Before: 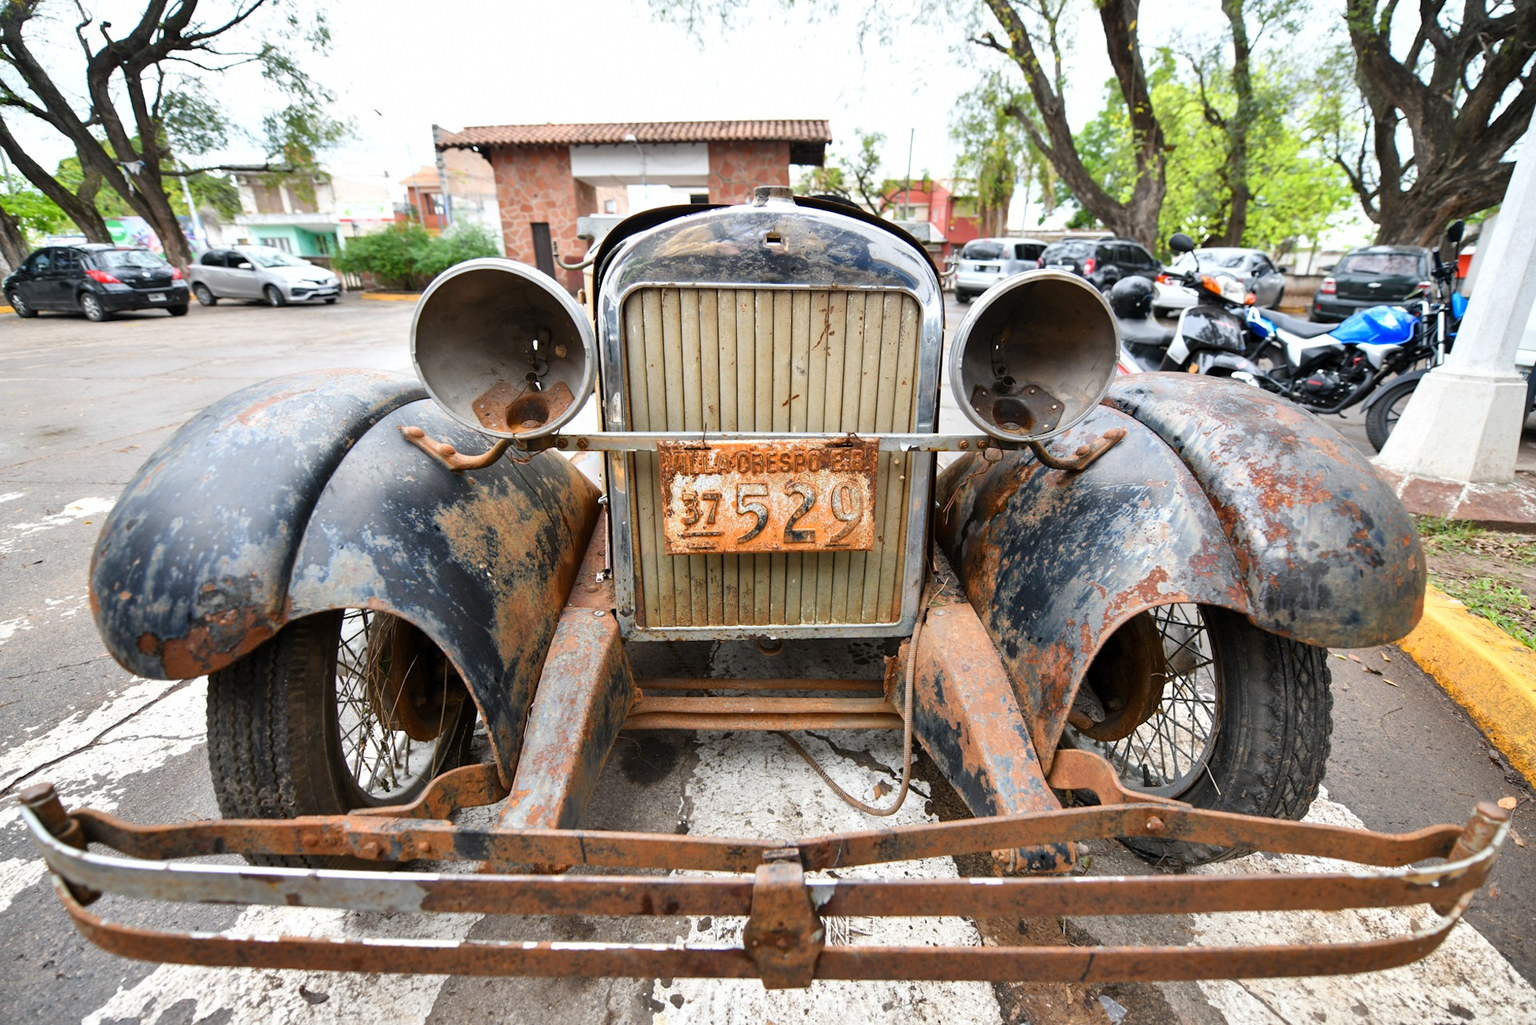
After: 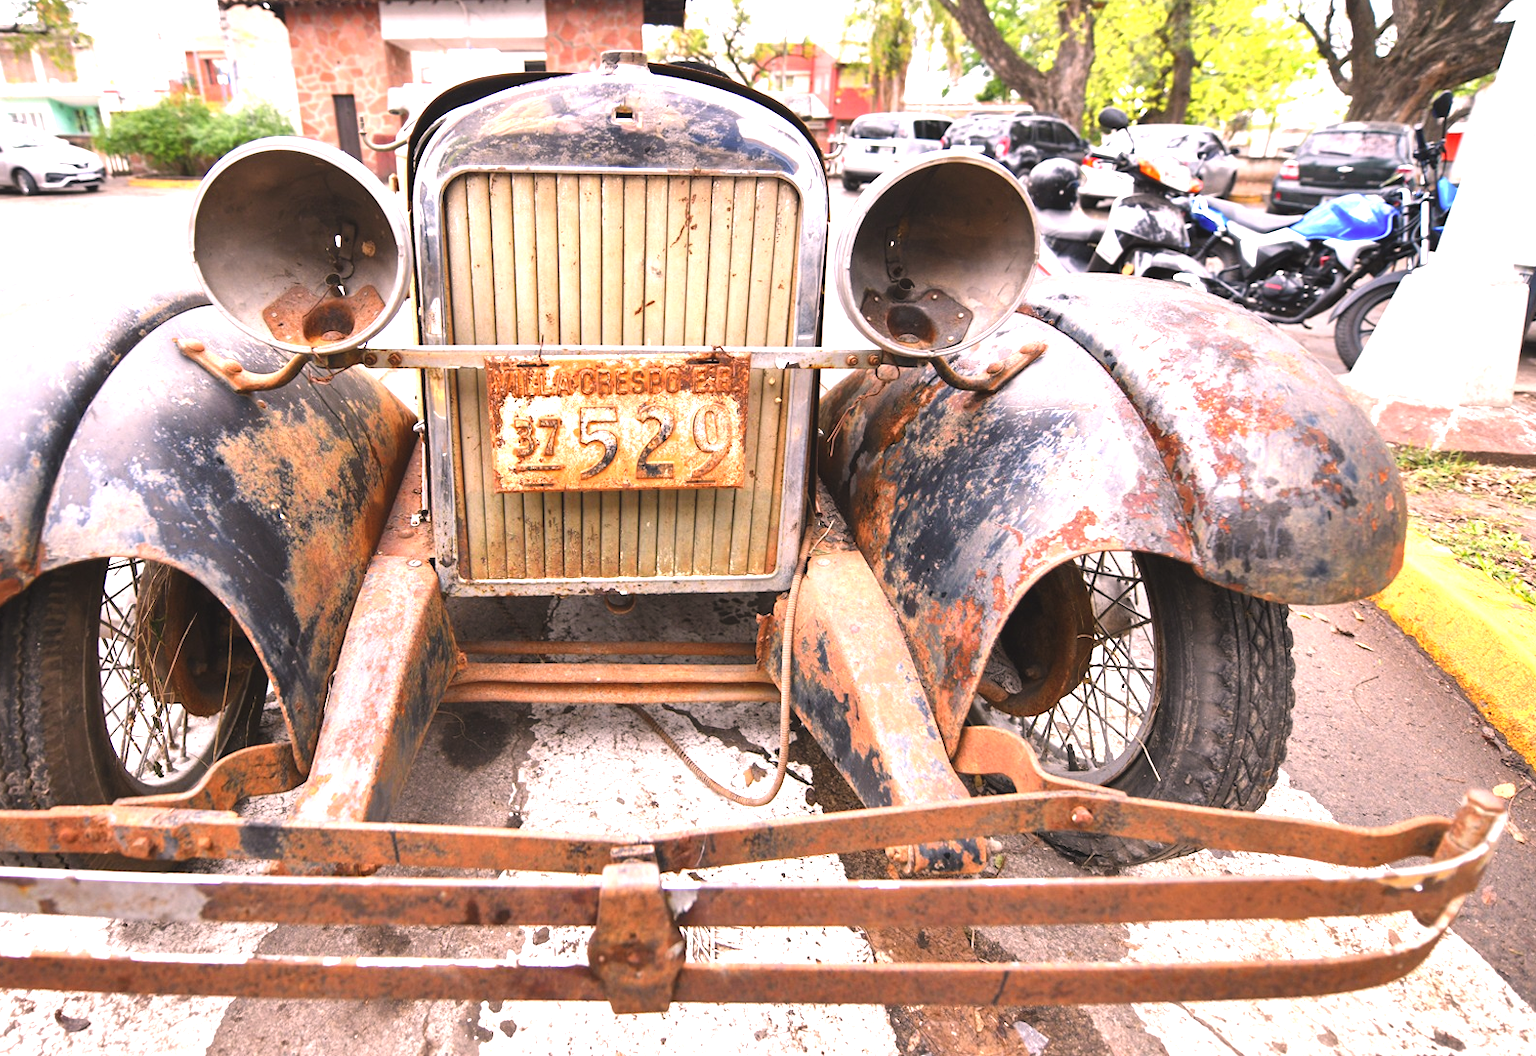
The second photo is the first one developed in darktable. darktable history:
exposure: black level correction -0.005, exposure 1.008 EV, compensate highlight preservation false
crop: left 16.522%, top 14.079%
color correction: highlights a* 14.55, highlights b* 4.77
